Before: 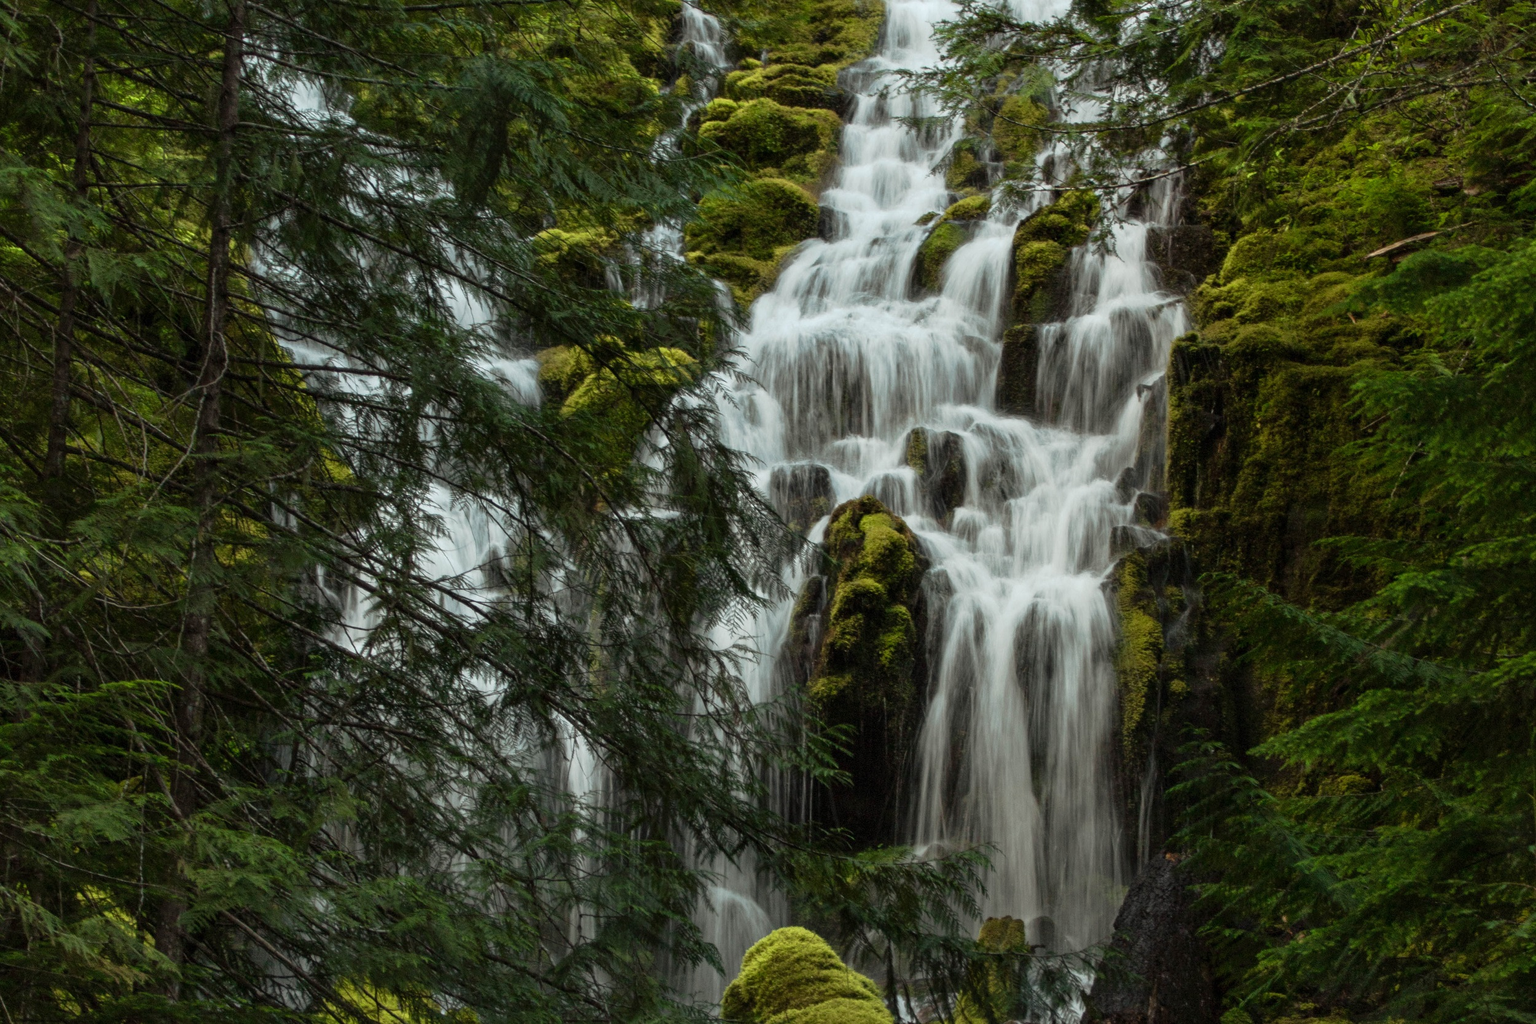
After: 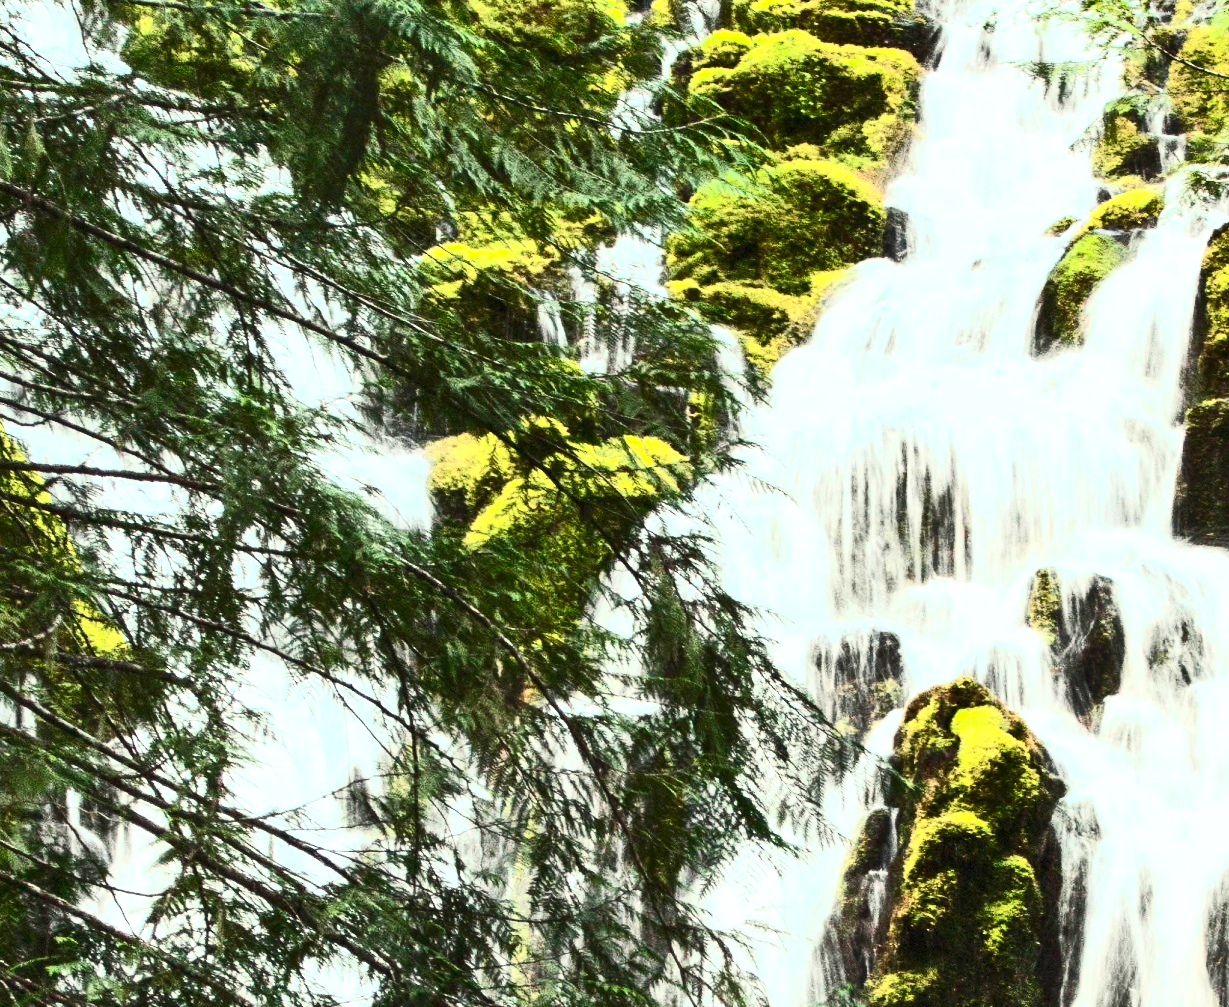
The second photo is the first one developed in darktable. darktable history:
shadows and highlights: radius 262.15, soften with gaussian
contrast brightness saturation: contrast 0.633, brightness 0.33, saturation 0.148
exposure: black level correction 0, exposure 0.691 EV, compensate exposure bias true, compensate highlight preservation false
crop: left 17.95%, top 7.788%, right 32.855%, bottom 31.747%
